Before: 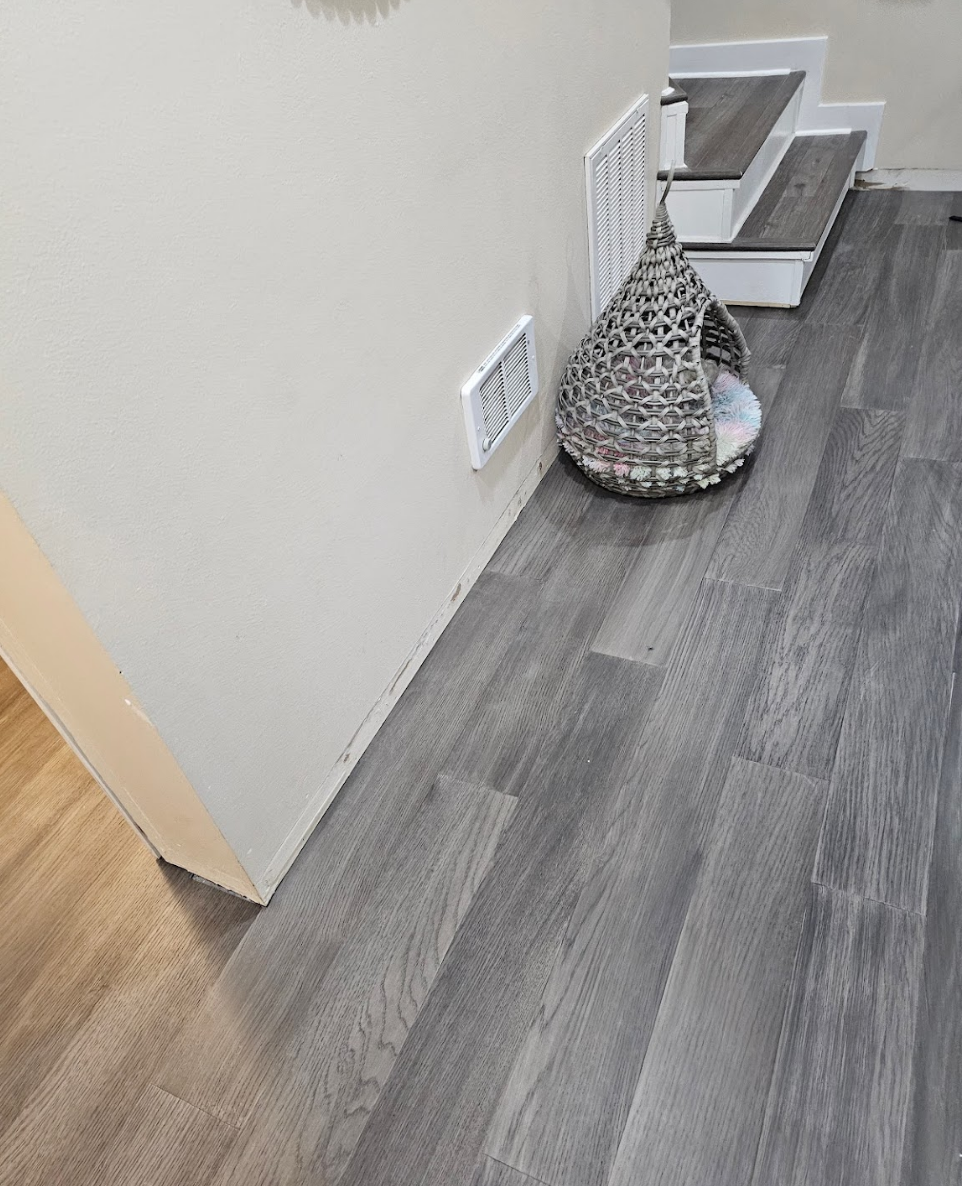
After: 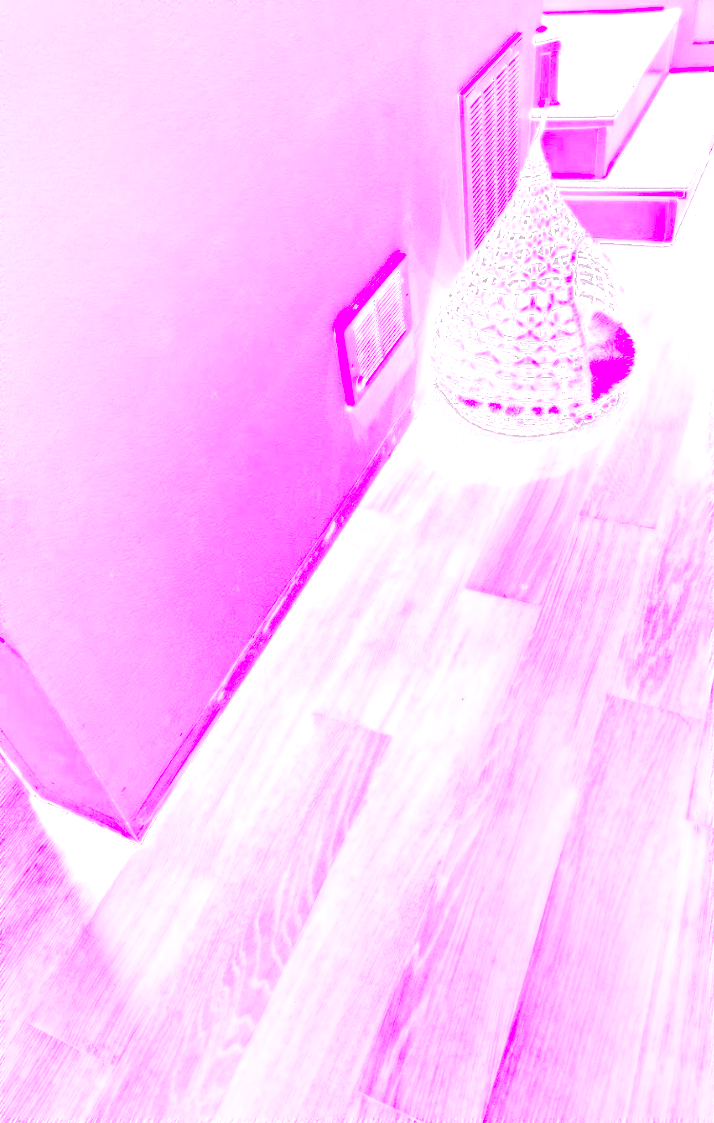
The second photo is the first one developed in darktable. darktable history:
white balance: red 8, blue 8
crop and rotate: left 13.15%, top 5.251%, right 12.609%
tone equalizer: -8 EV -0.417 EV, -7 EV -0.389 EV, -6 EV -0.333 EV, -5 EV -0.222 EV, -3 EV 0.222 EV, -2 EV 0.333 EV, -1 EV 0.389 EV, +0 EV 0.417 EV, edges refinement/feathering 500, mask exposure compensation -1.57 EV, preserve details no
exposure: black level correction 0.006, exposure -0.226 EV, compensate highlight preservation false
soften: on, module defaults
local contrast: highlights 74%, shadows 55%, detail 176%, midtone range 0.207
haze removal: on, module defaults
sharpen: on, module defaults
